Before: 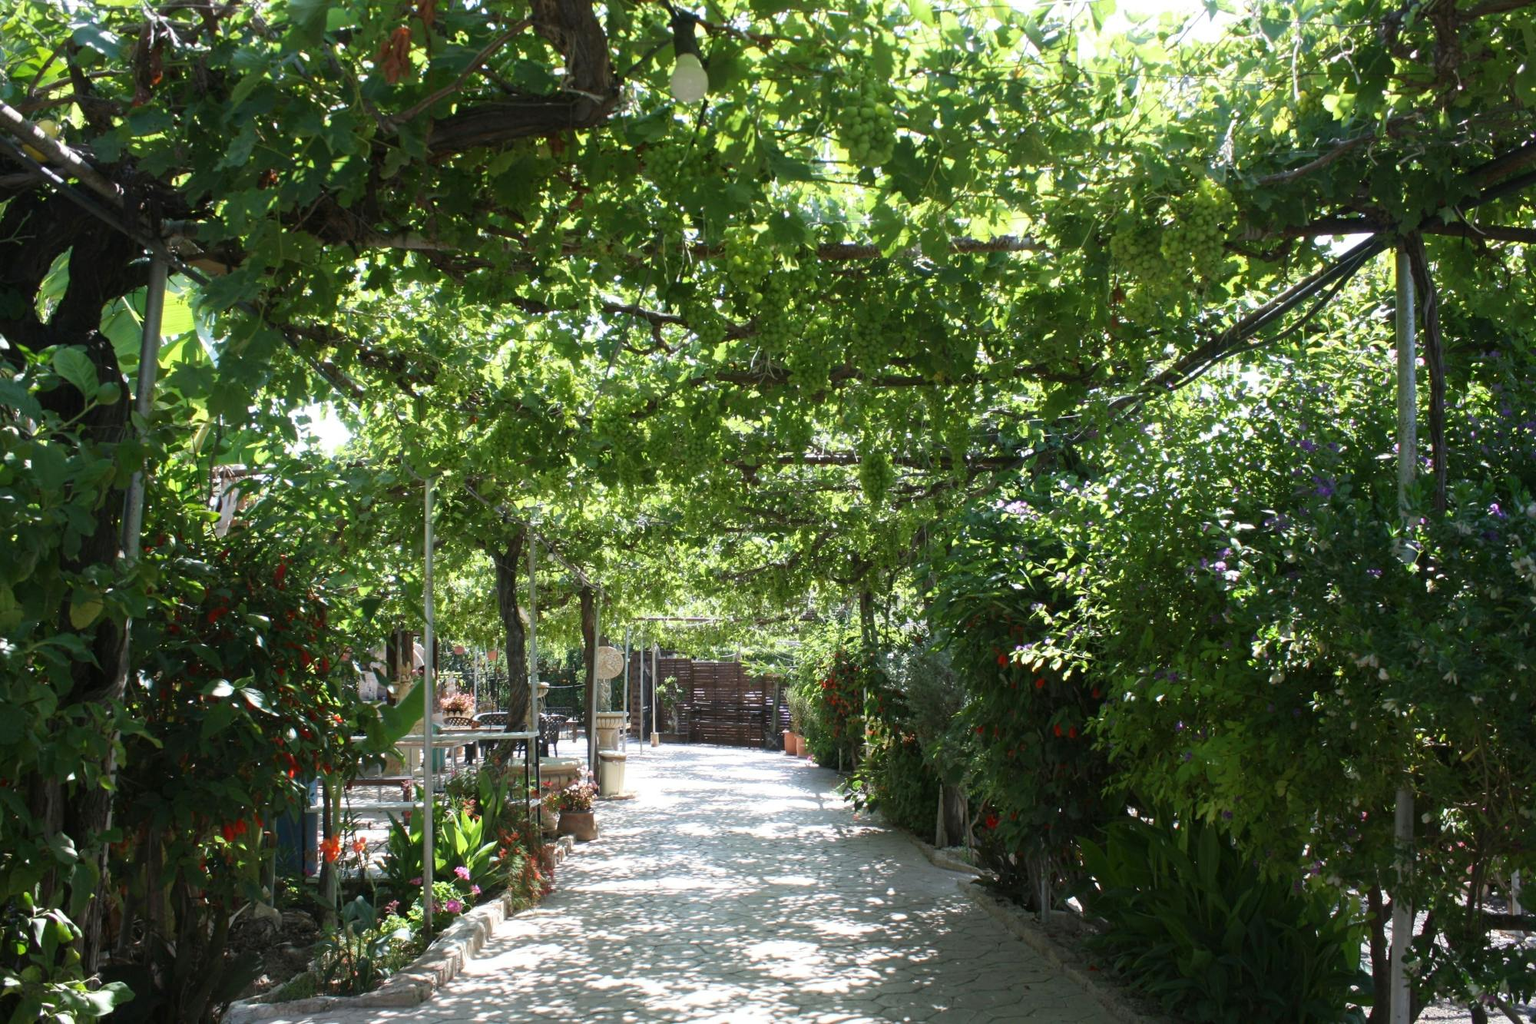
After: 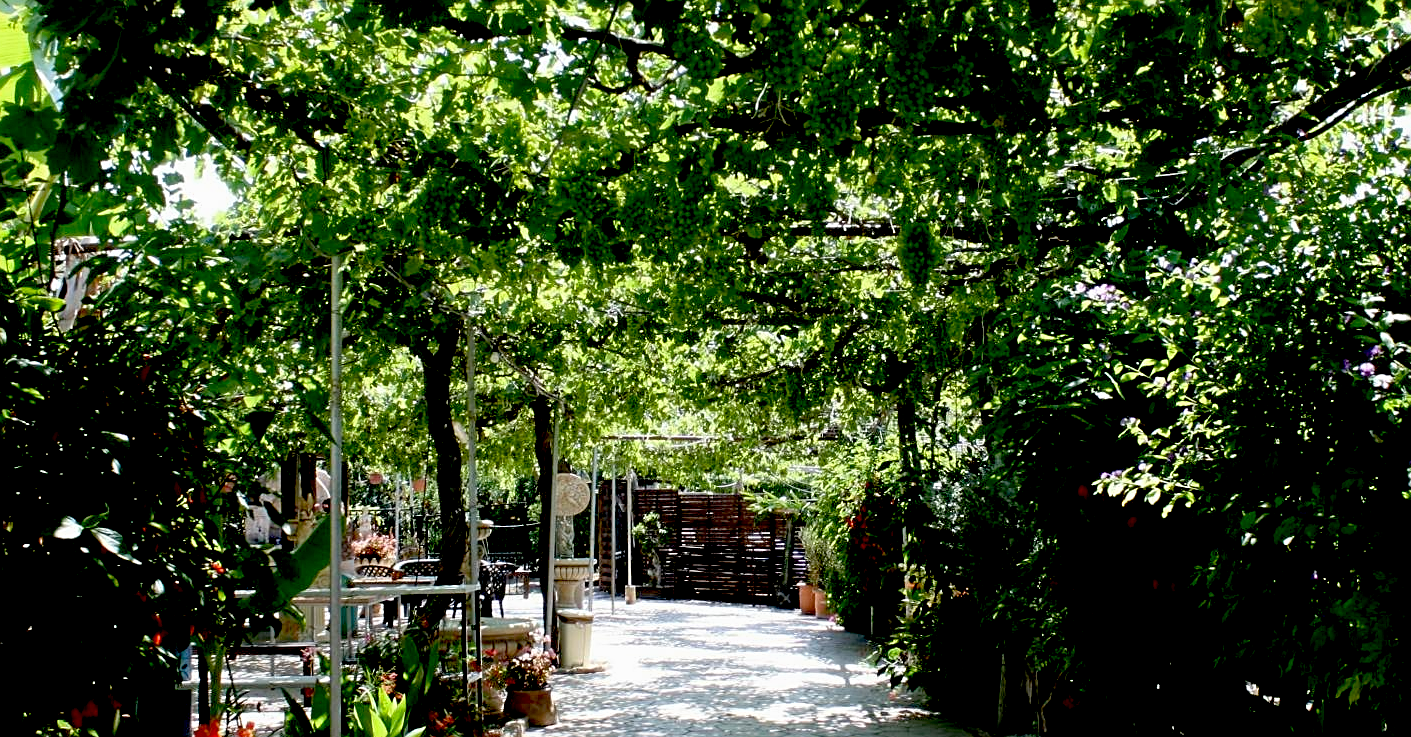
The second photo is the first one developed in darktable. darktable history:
crop: left 11.123%, top 27.61%, right 18.3%, bottom 17.034%
rotate and perspective: automatic cropping off
exposure: black level correction 0.056, exposure -0.039 EV, compensate highlight preservation false
sharpen: on, module defaults
